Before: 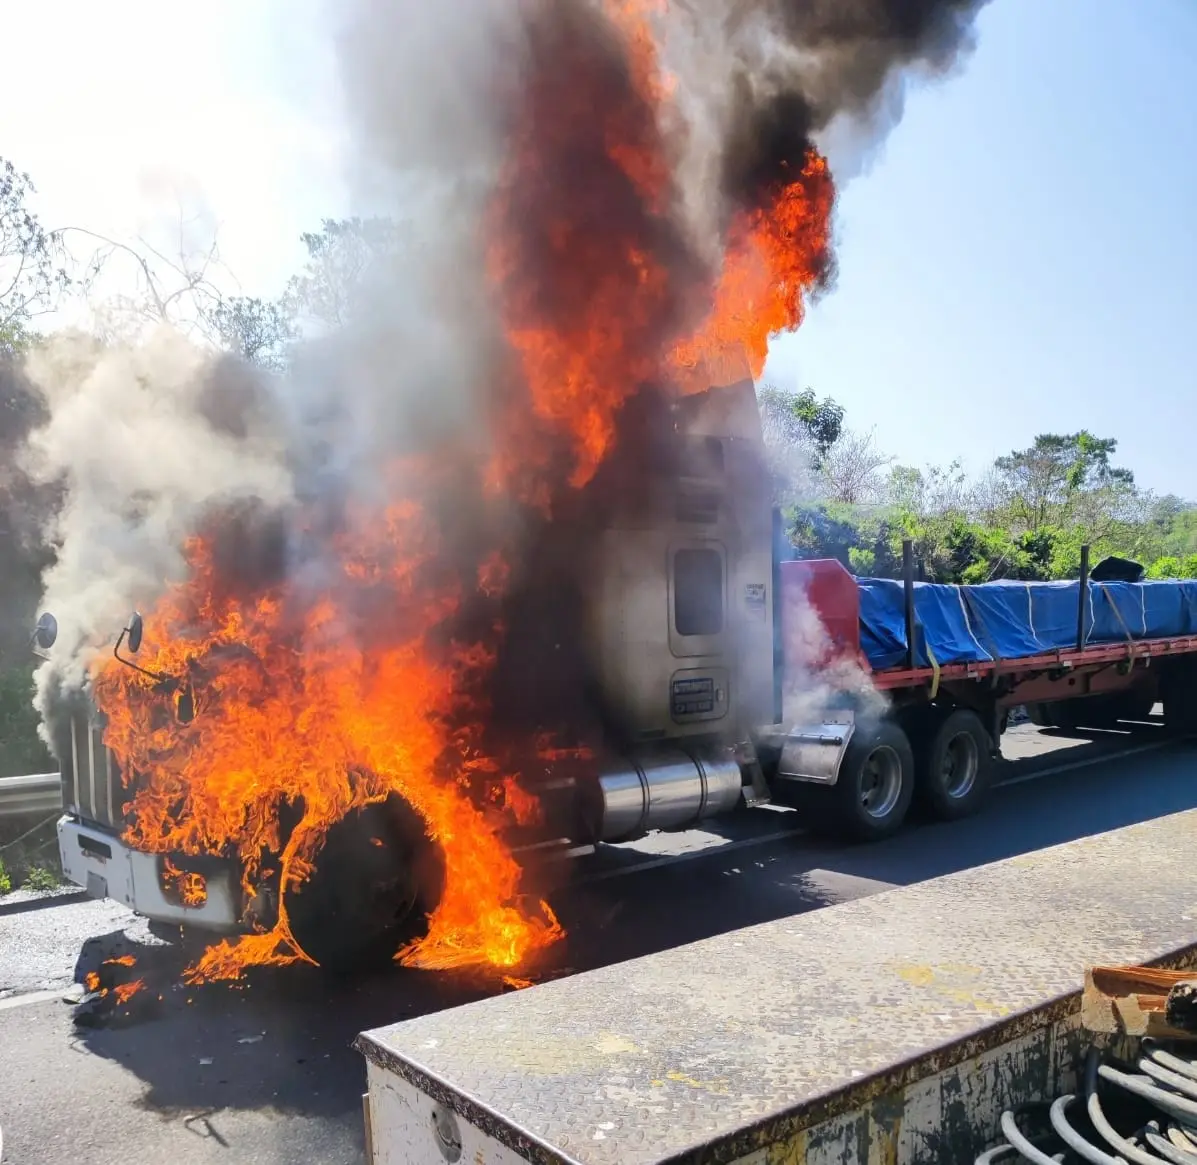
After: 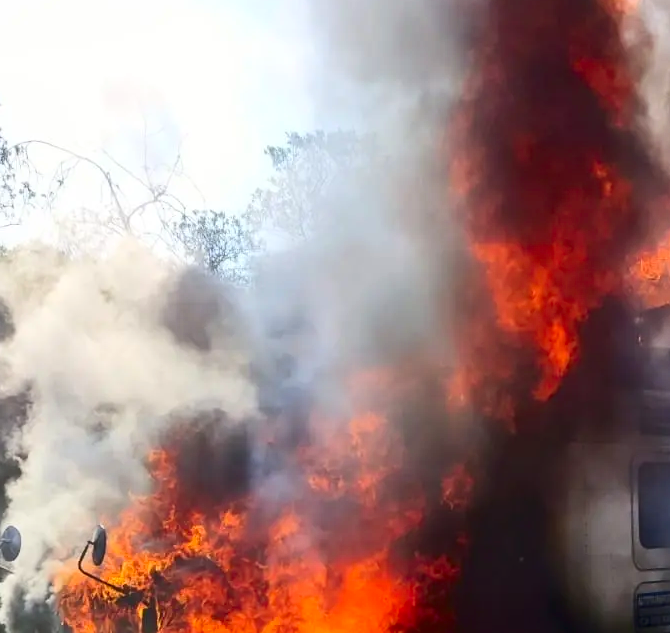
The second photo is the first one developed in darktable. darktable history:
contrast brightness saturation: contrast 0.208, brightness -0.107, saturation 0.213
crop and rotate: left 3.068%, top 7.539%, right 40.919%, bottom 38.045%
